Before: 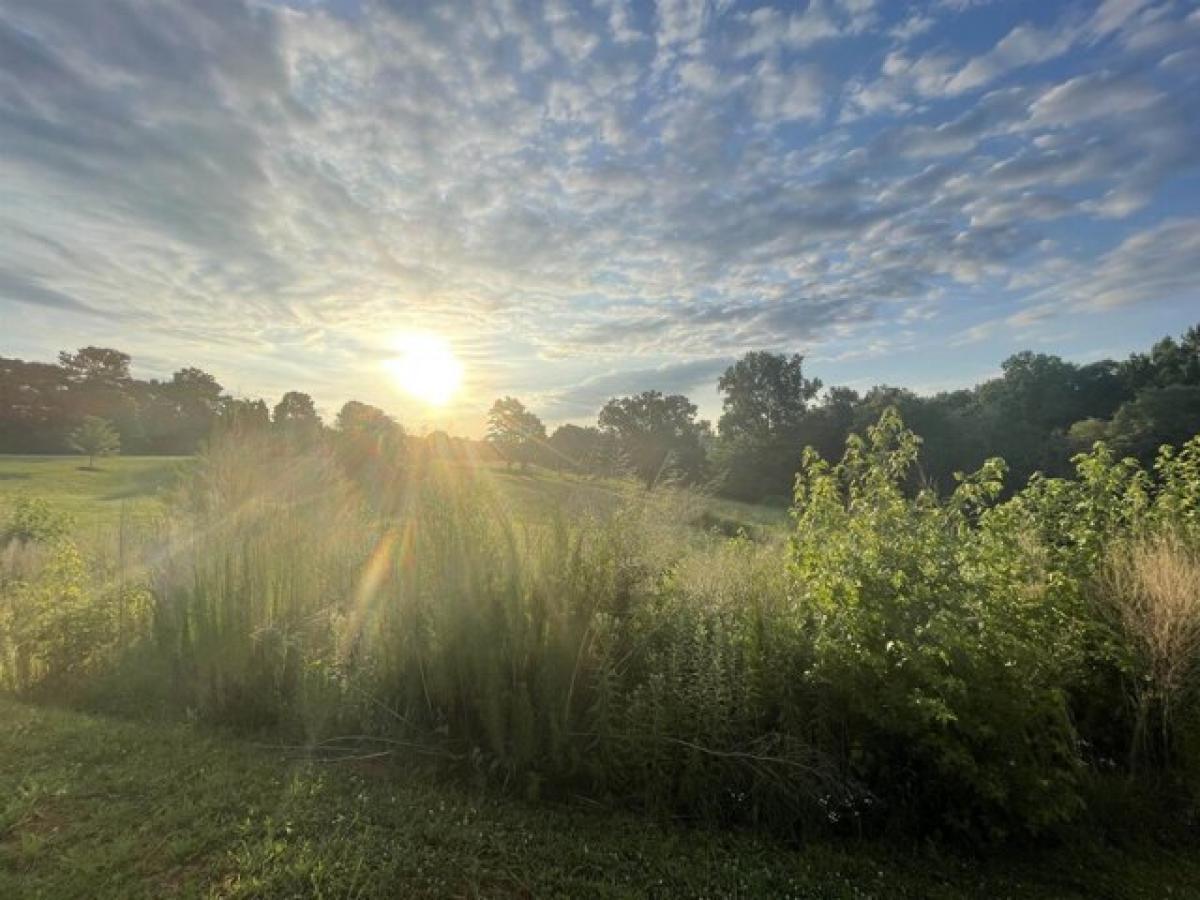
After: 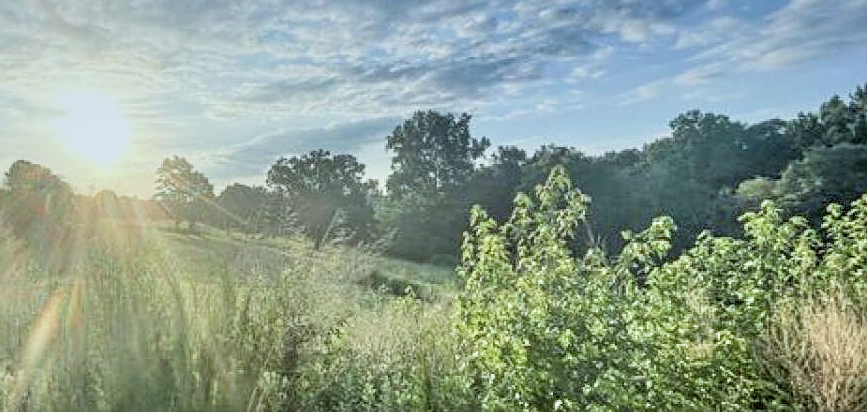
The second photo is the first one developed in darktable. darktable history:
local contrast: detail 150%
filmic rgb: black relative exposure -7.65 EV, white relative exposure 4.56 EV, hardness 3.61, contrast 1.25, color science v5 (2021), contrast in shadows safe, contrast in highlights safe
sharpen: on, module defaults
exposure: exposure 0.189 EV, compensate highlight preservation false
crop and rotate: left 27.724%, top 26.794%, bottom 27.34%
color calibration: illuminant F (fluorescent), F source F9 (Cool White Deluxe 4150 K) – high CRI, x 0.374, y 0.373, temperature 4150.77 K
shadows and highlights: shadows 31.48, highlights -33.14, soften with gaussian
tone equalizer: -7 EV 0.143 EV, -6 EV 0.622 EV, -5 EV 1.13 EV, -4 EV 1.32 EV, -3 EV 1.17 EV, -2 EV 0.6 EV, -1 EV 0.168 EV
